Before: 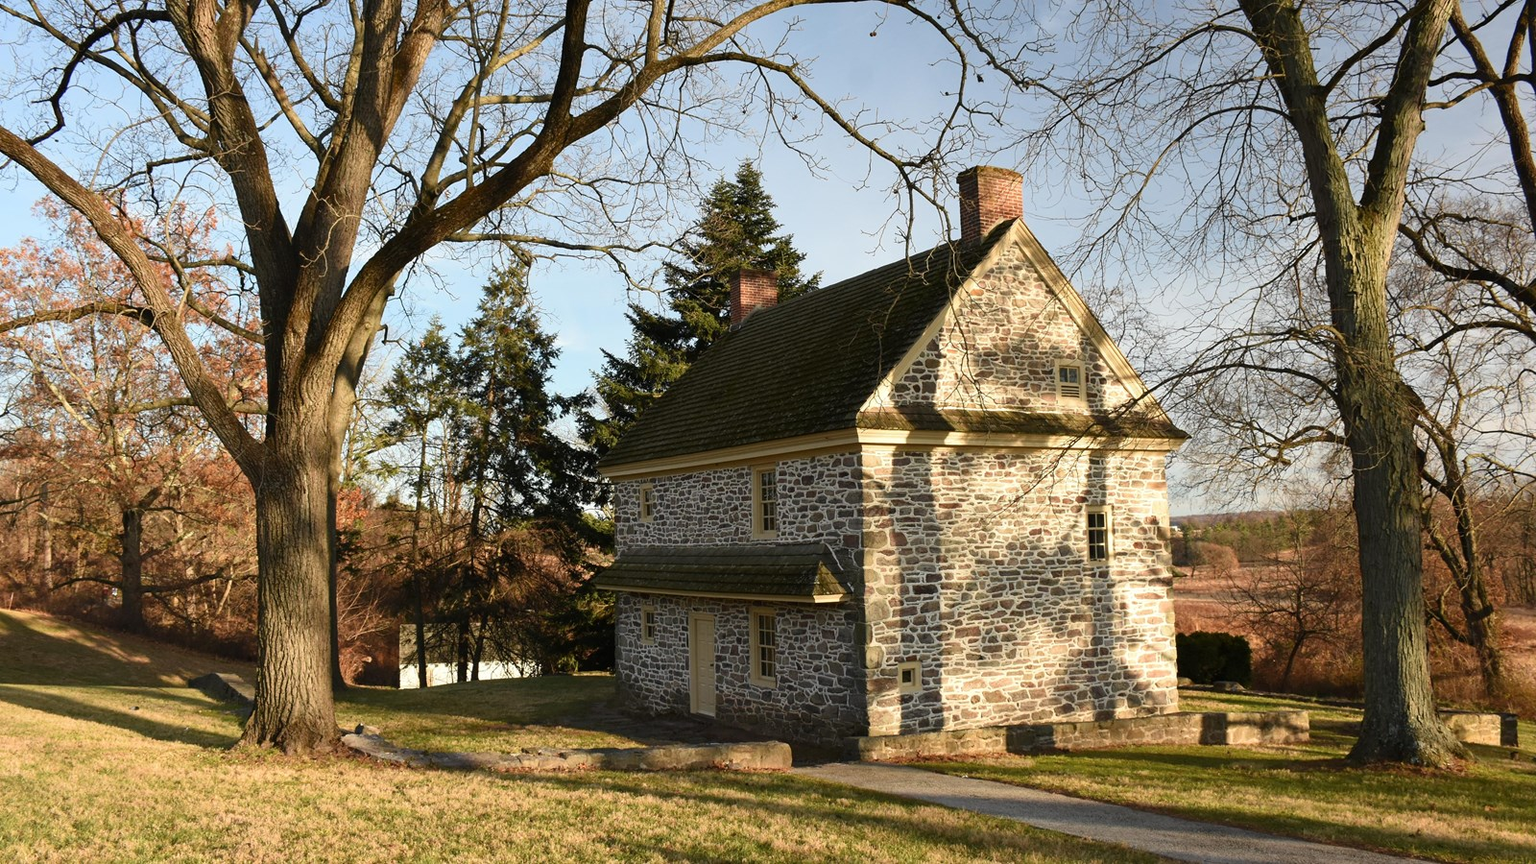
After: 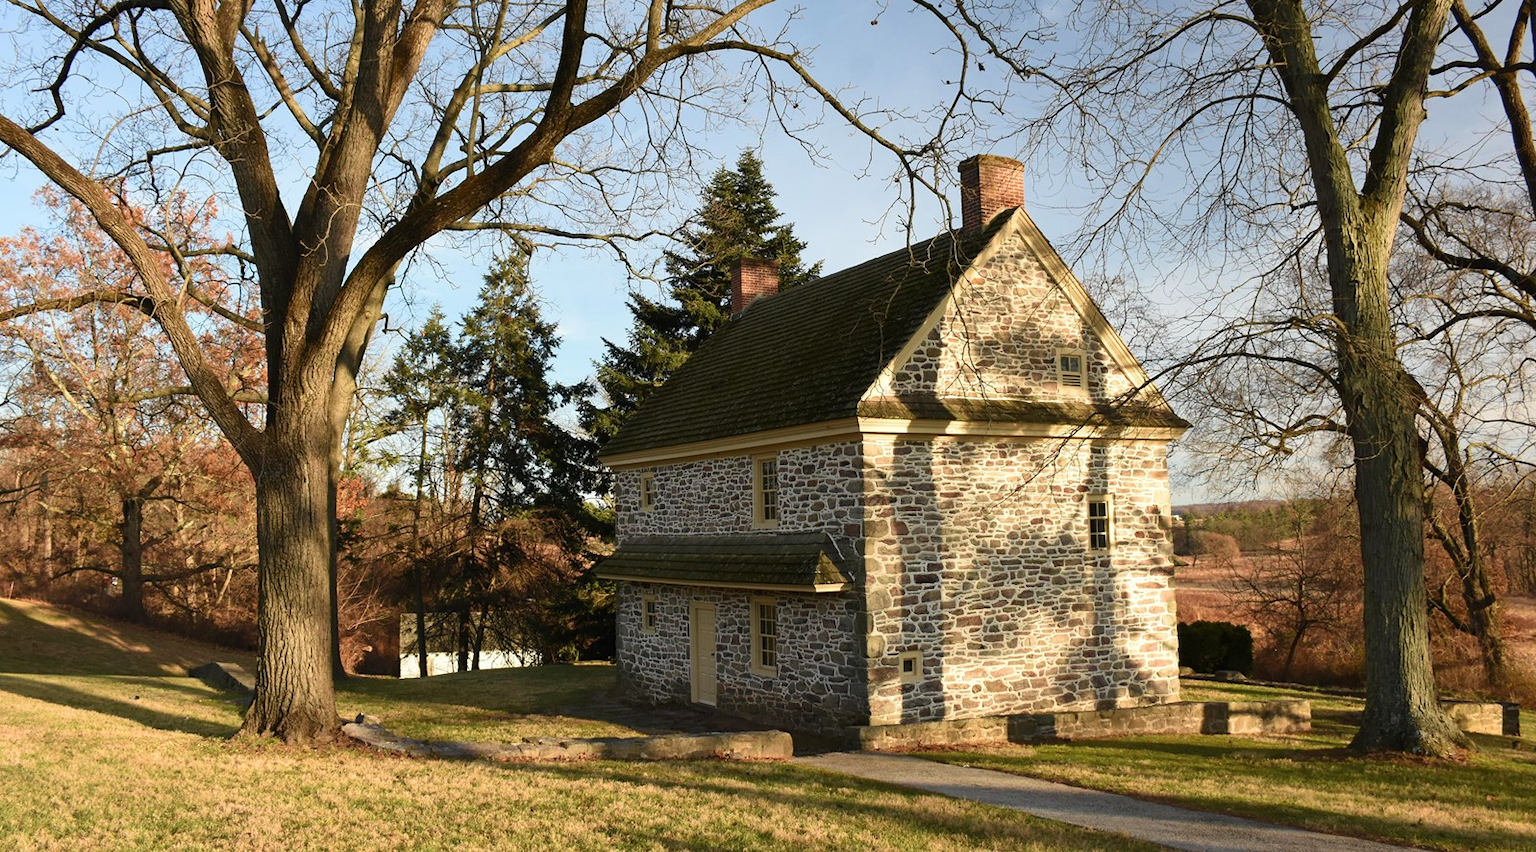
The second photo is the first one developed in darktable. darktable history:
velvia: strength 15%
crop: top 1.34%, right 0.073%
